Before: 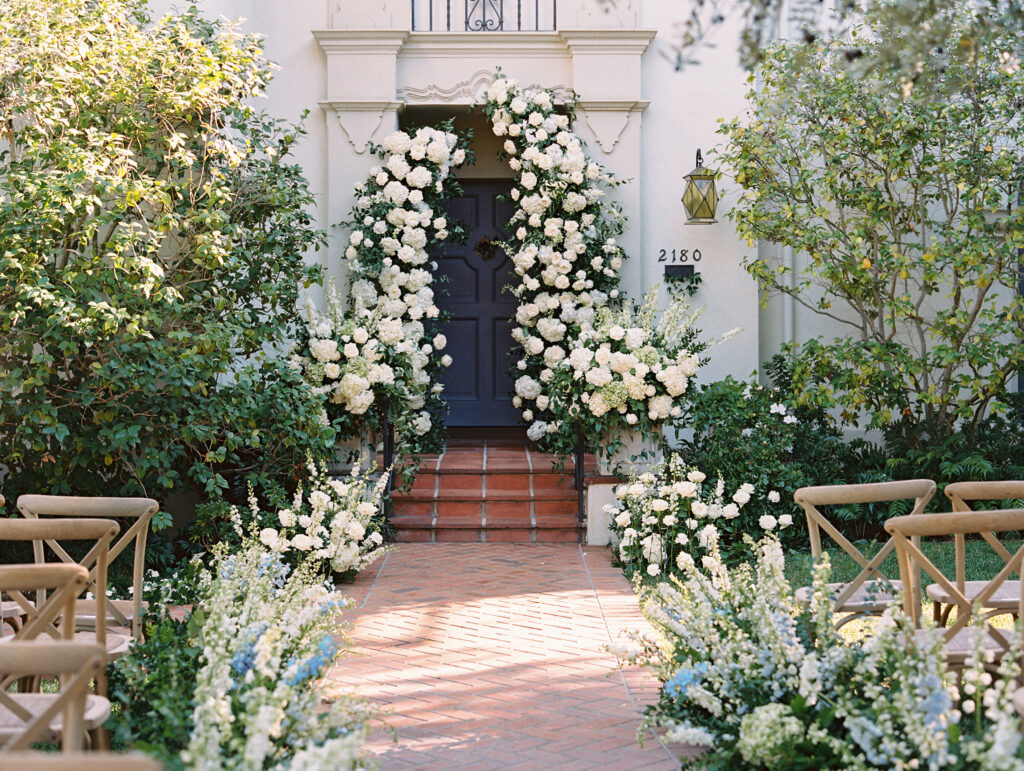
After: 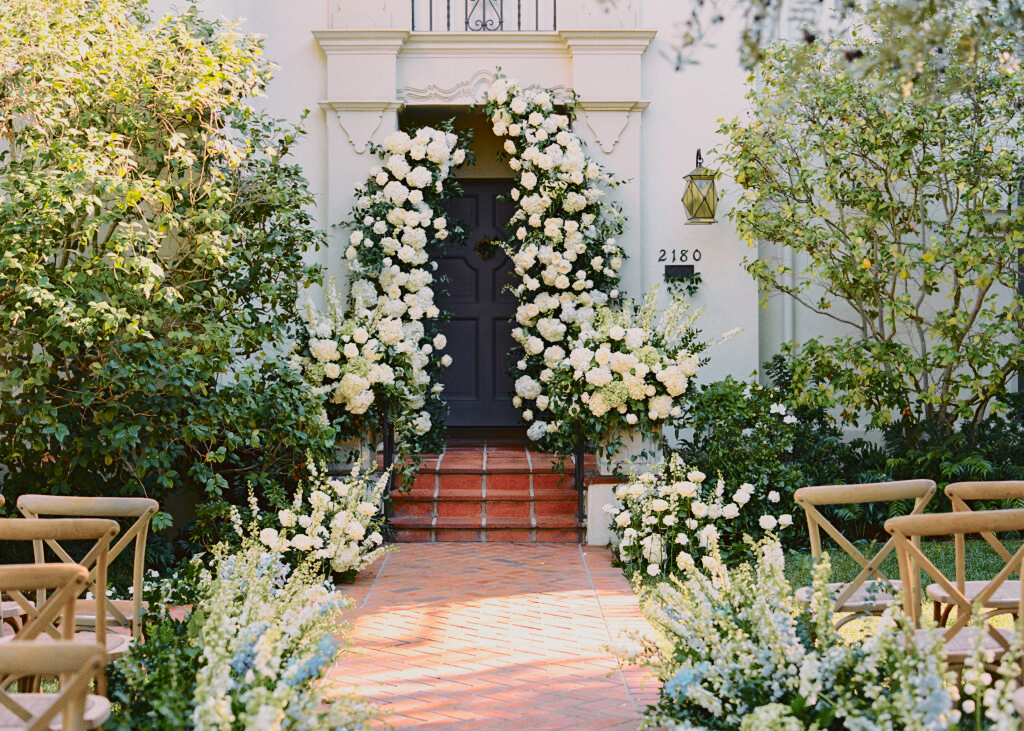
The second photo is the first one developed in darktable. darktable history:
crop and rotate: top 0%, bottom 5.097%
tone curve: curves: ch0 [(0, 0.018) (0.036, 0.038) (0.15, 0.131) (0.27, 0.247) (0.528, 0.554) (0.761, 0.761) (1, 0.919)]; ch1 [(0, 0) (0.179, 0.173) (0.322, 0.32) (0.429, 0.431) (0.502, 0.5) (0.519, 0.522) (0.562, 0.588) (0.625, 0.67) (0.711, 0.745) (1, 1)]; ch2 [(0, 0) (0.29, 0.295) (0.404, 0.436) (0.497, 0.499) (0.521, 0.523) (0.561, 0.605) (0.657, 0.655) (0.712, 0.764) (1, 1)], color space Lab, independent channels, preserve colors none
